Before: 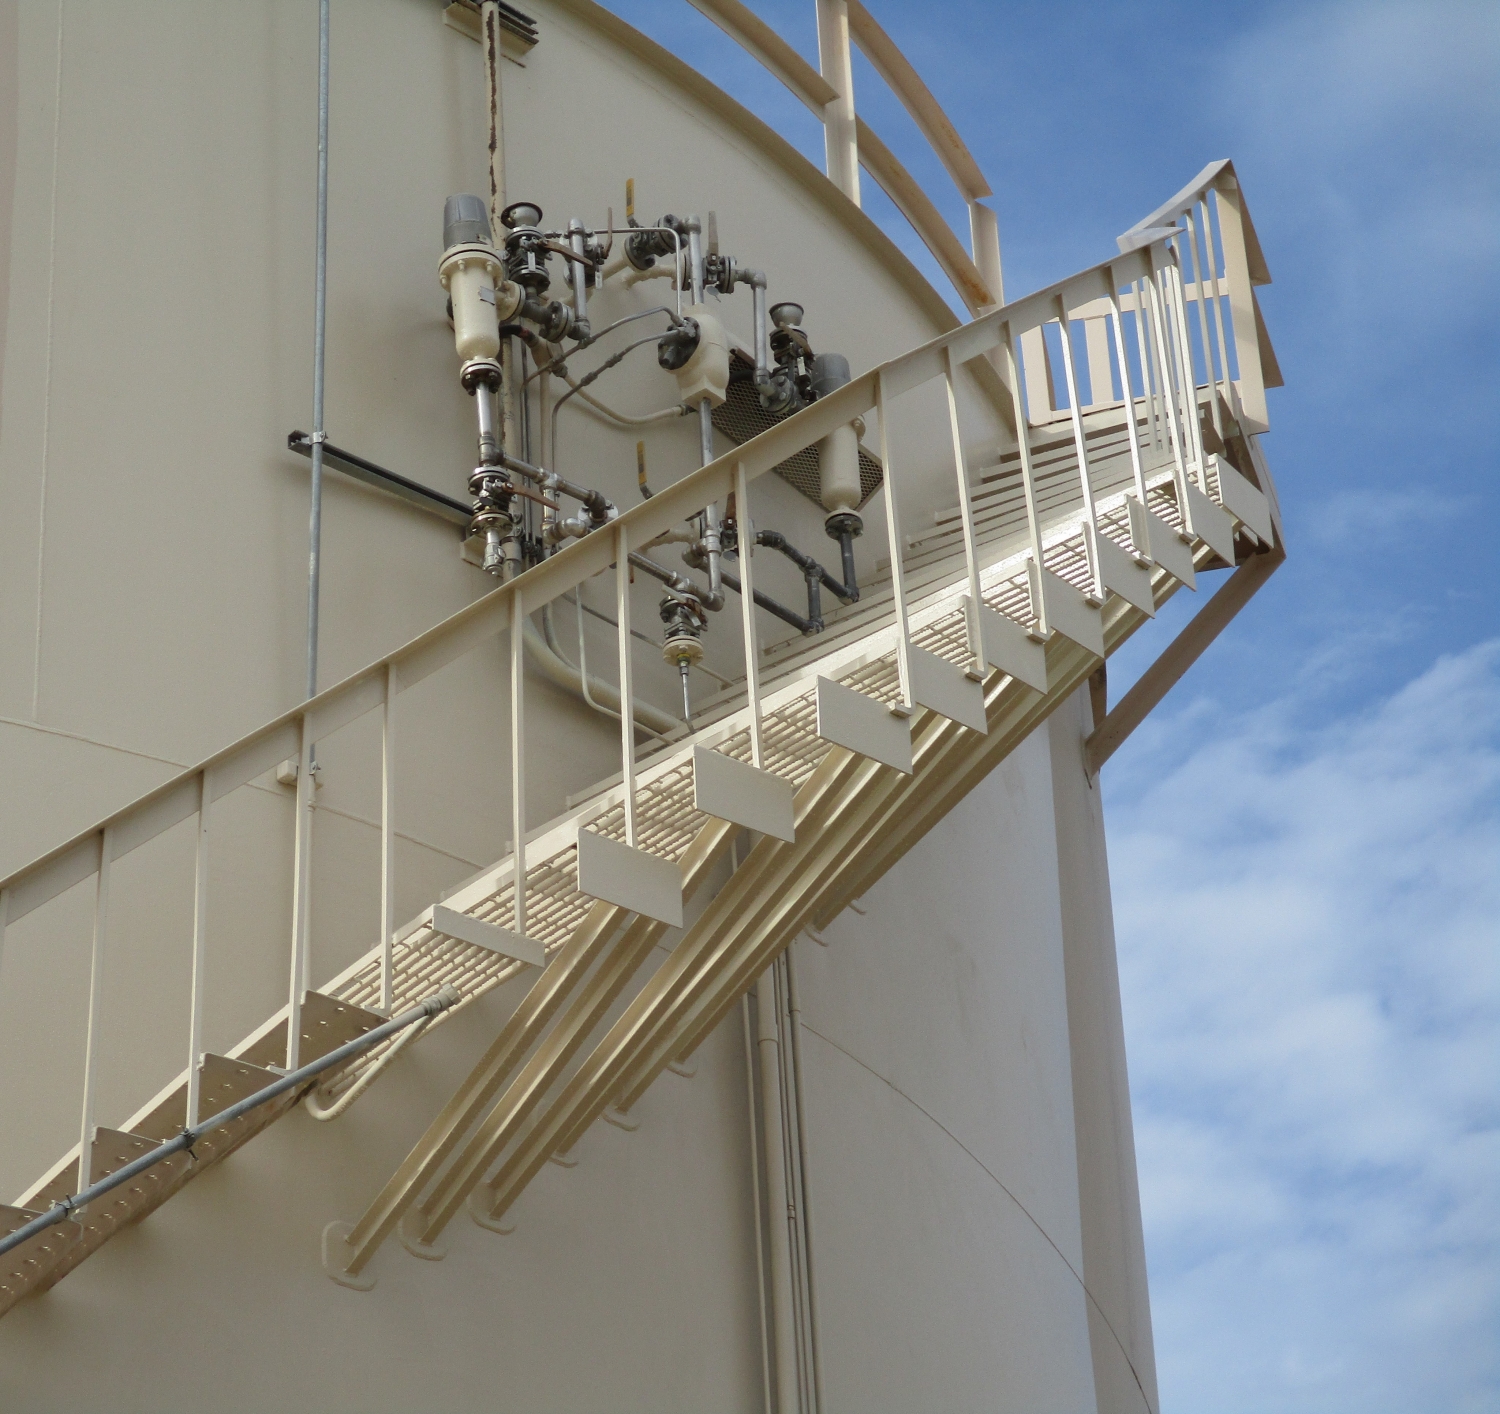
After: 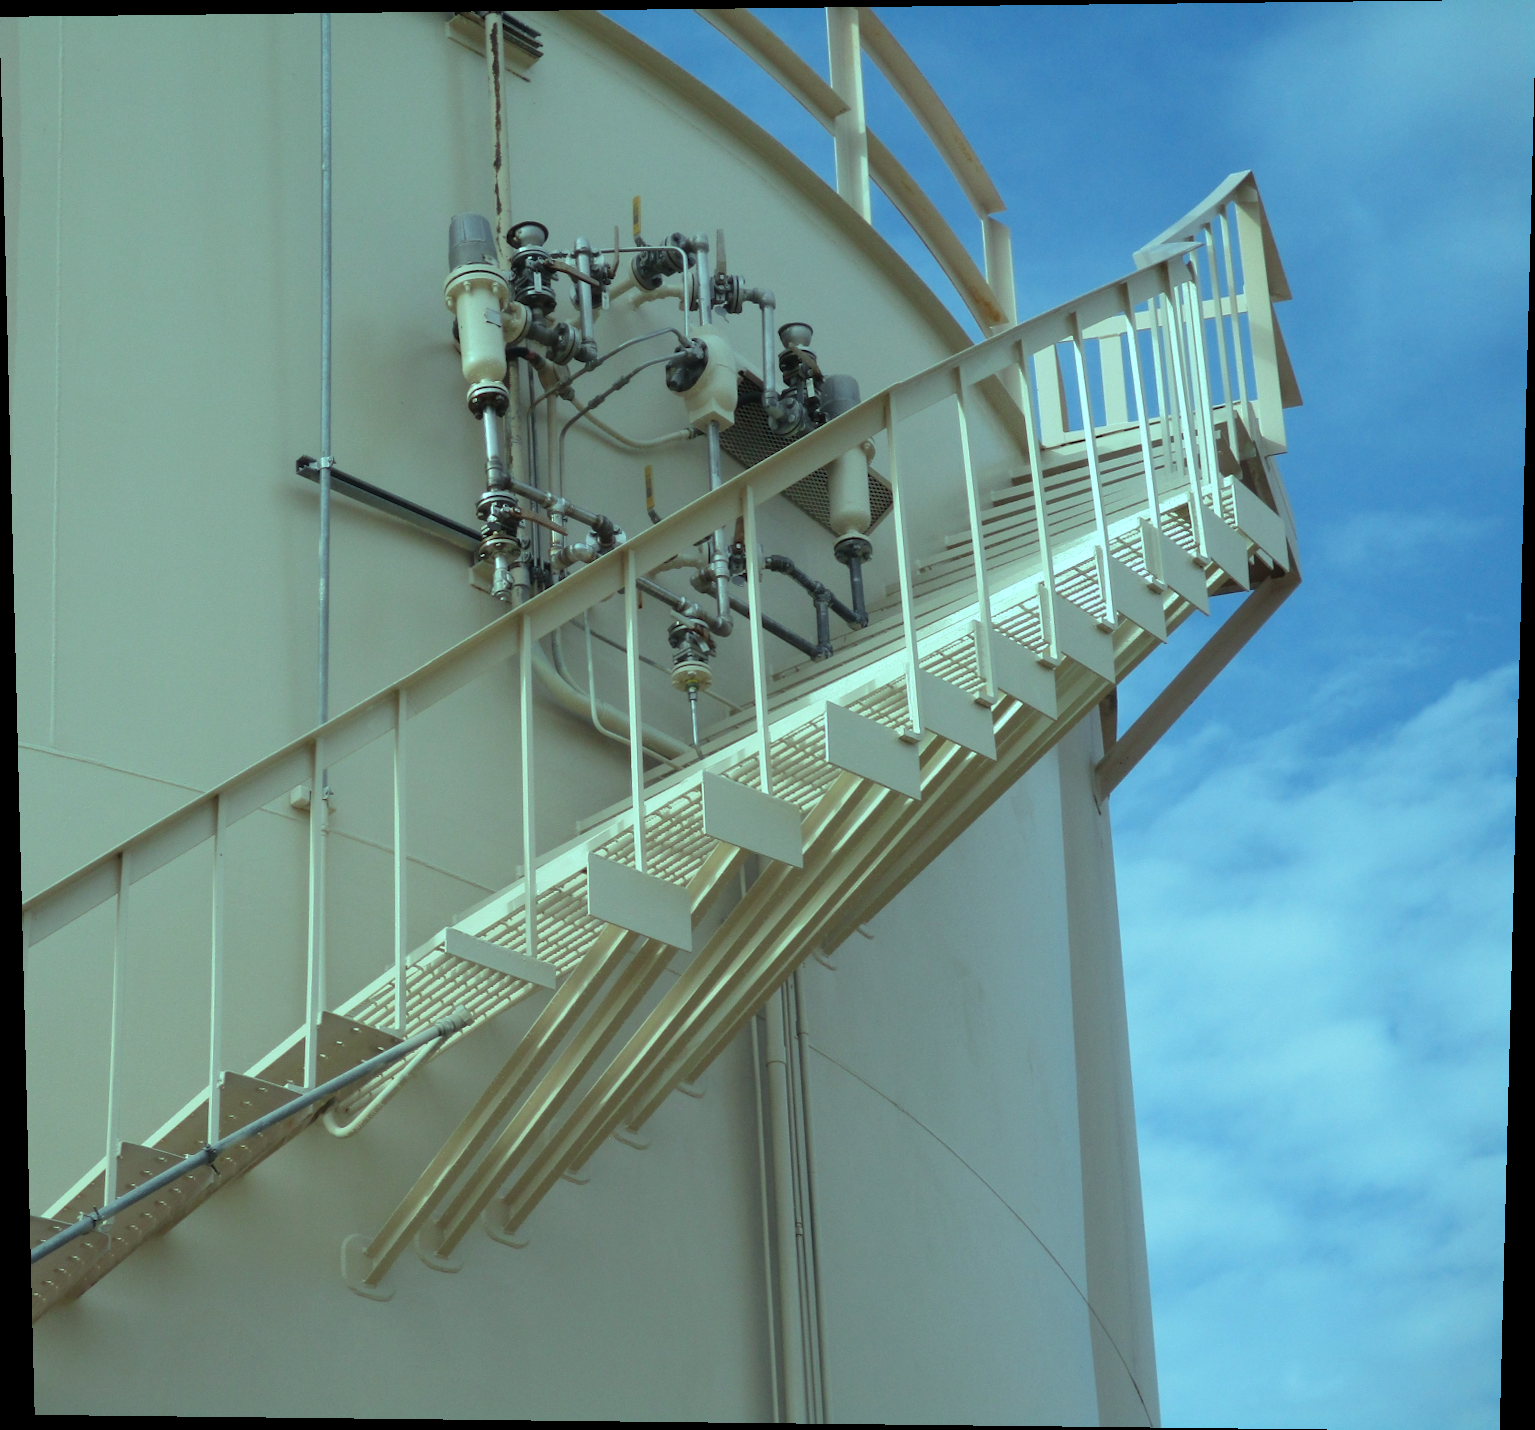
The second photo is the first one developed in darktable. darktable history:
rotate and perspective: lens shift (vertical) 0.048, lens shift (horizontal) -0.024, automatic cropping off
color balance rgb: shadows lift › chroma 7.23%, shadows lift › hue 246.48°, highlights gain › chroma 5.38%, highlights gain › hue 196.93°, white fulcrum 1 EV
